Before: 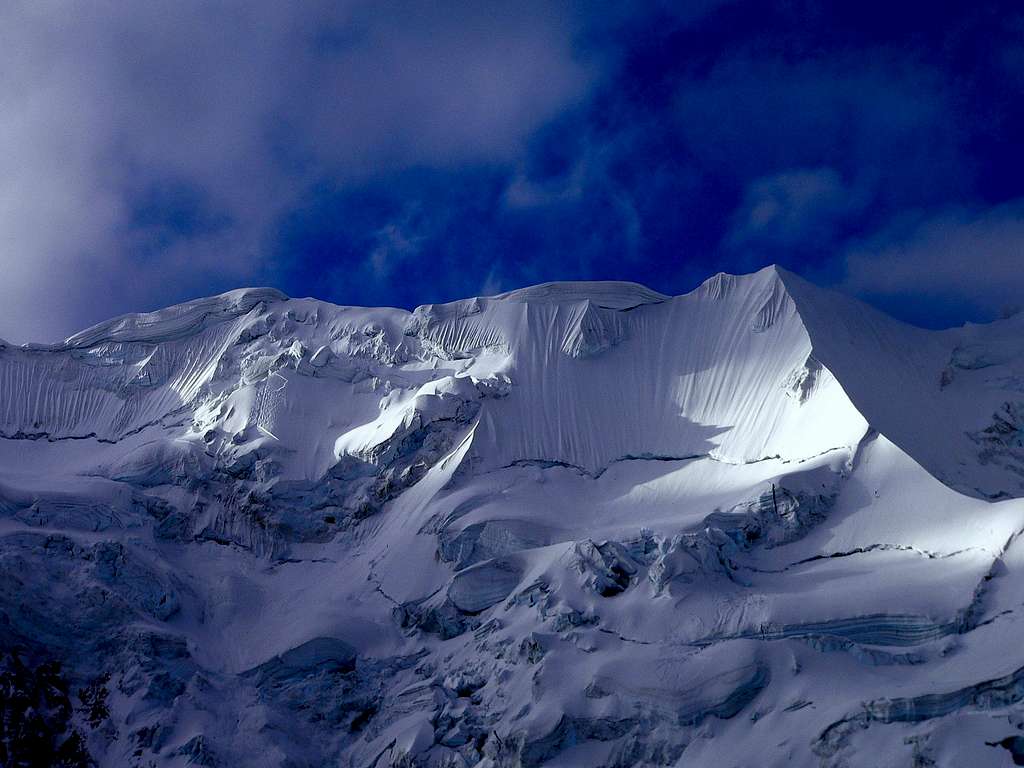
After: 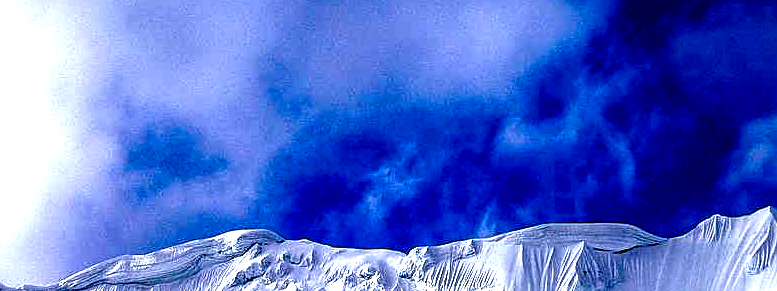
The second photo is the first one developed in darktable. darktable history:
sharpen: on, module defaults
color balance rgb: power › hue 74.18°, perceptual saturation grading › global saturation 20%, perceptual saturation grading › highlights -25.093%, perceptual saturation grading › shadows 49.231%, perceptual brilliance grading › global brilliance 14.97%, perceptual brilliance grading › shadows -34.195%
crop: left 0.528%, top 7.626%, right 23.522%, bottom 54.377%
local contrast: highlights 43%, shadows 63%, detail 137%, midtone range 0.512
exposure: black level correction 0, exposure 1.523 EV, compensate highlight preservation false
